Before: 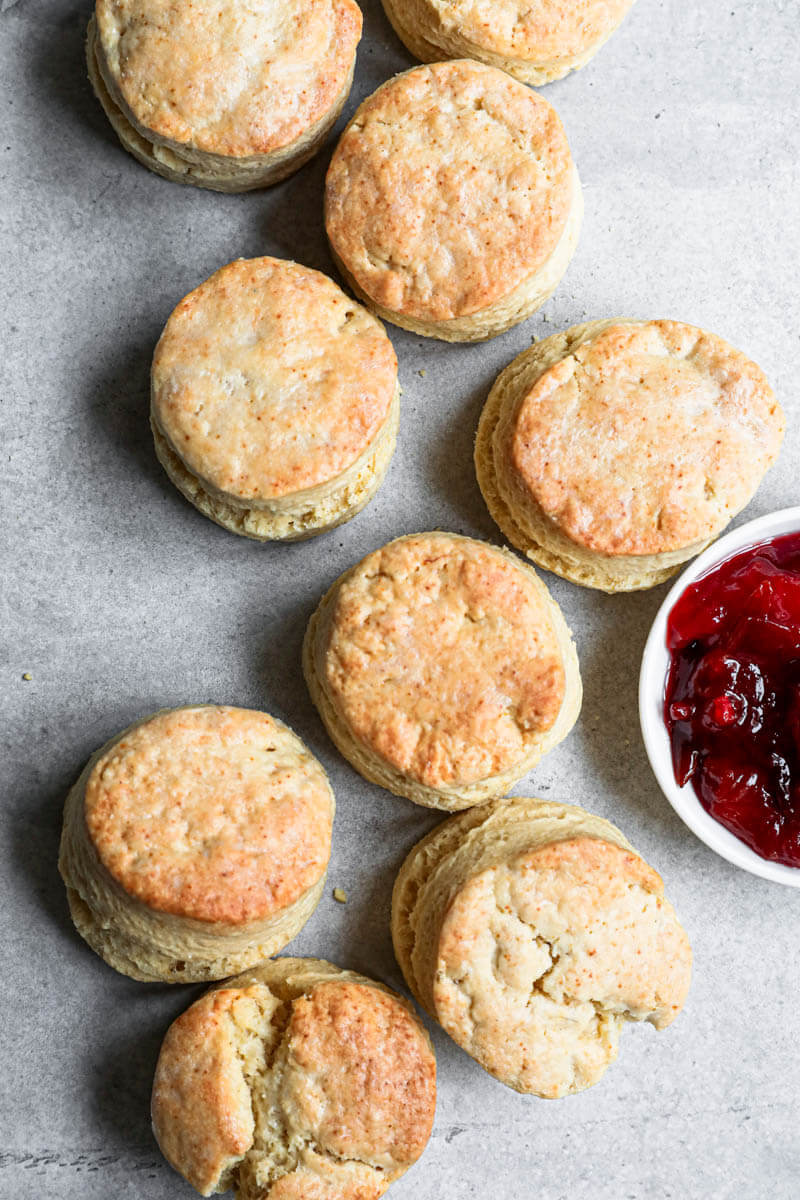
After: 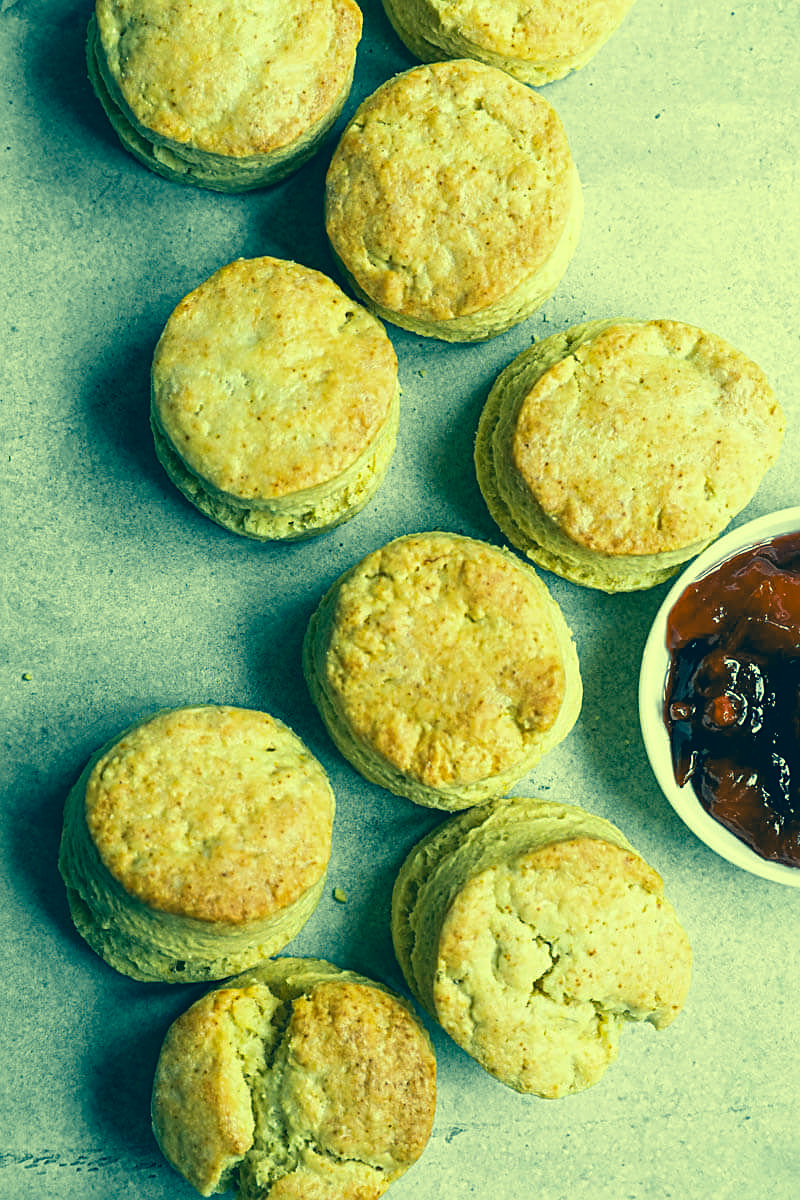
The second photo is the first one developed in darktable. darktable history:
color correction: highlights a* -15.58, highlights b* 40, shadows a* -40, shadows b* -26.18
sharpen: on, module defaults
